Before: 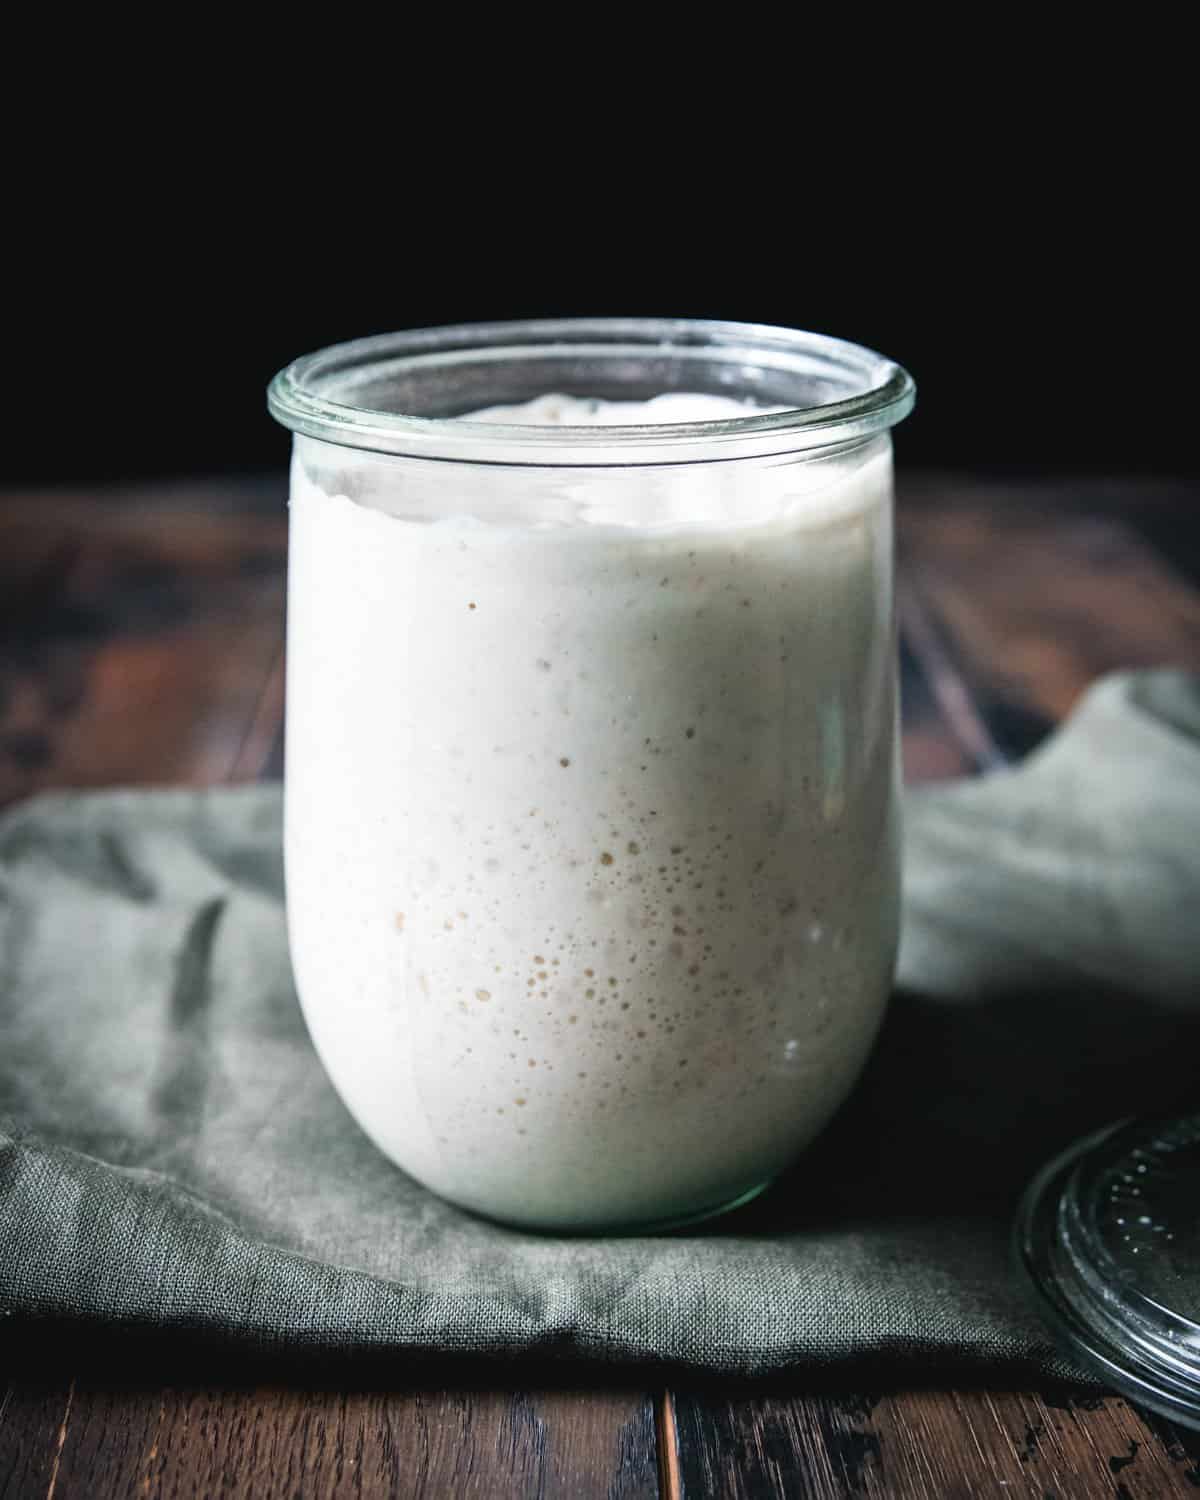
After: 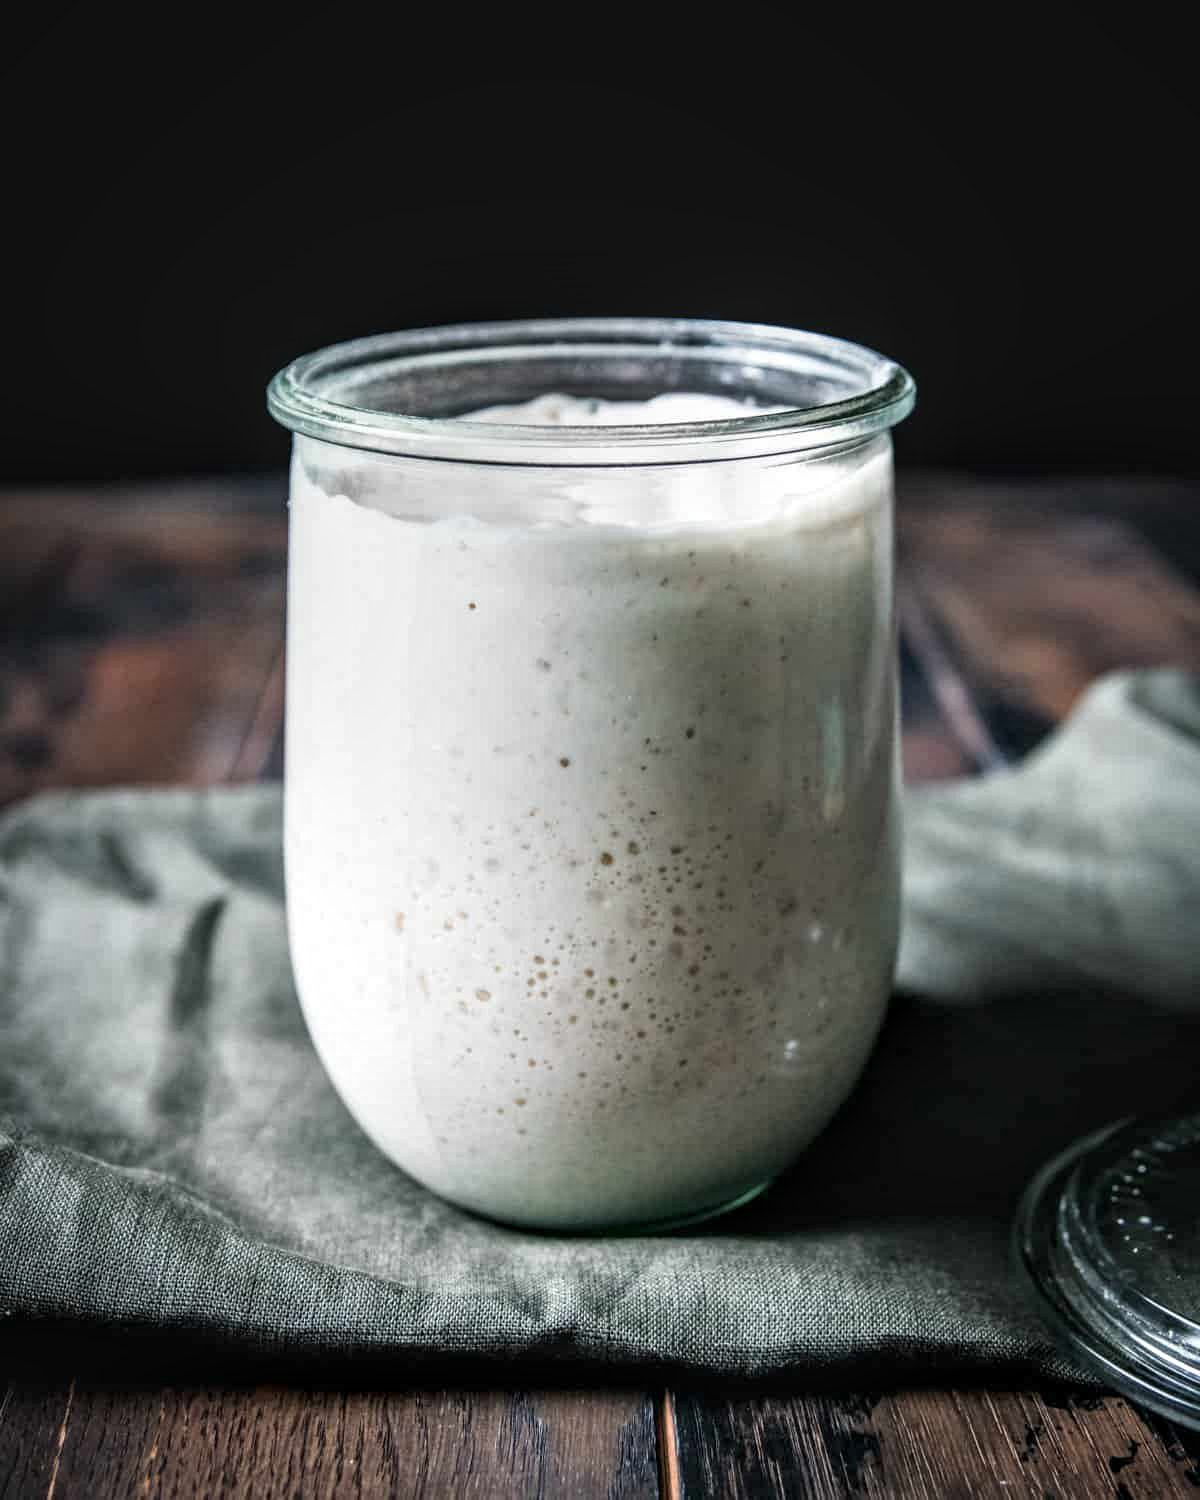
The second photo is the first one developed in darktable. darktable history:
local contrast: on, module defaults
contrast equalizer: y [[0.535, 0.543, 0.548, 0.548, 0.542, 0.532], [0.5 ×6], [0.5 ×6], [0 ×6], [0 ×6]], mix 0.767
